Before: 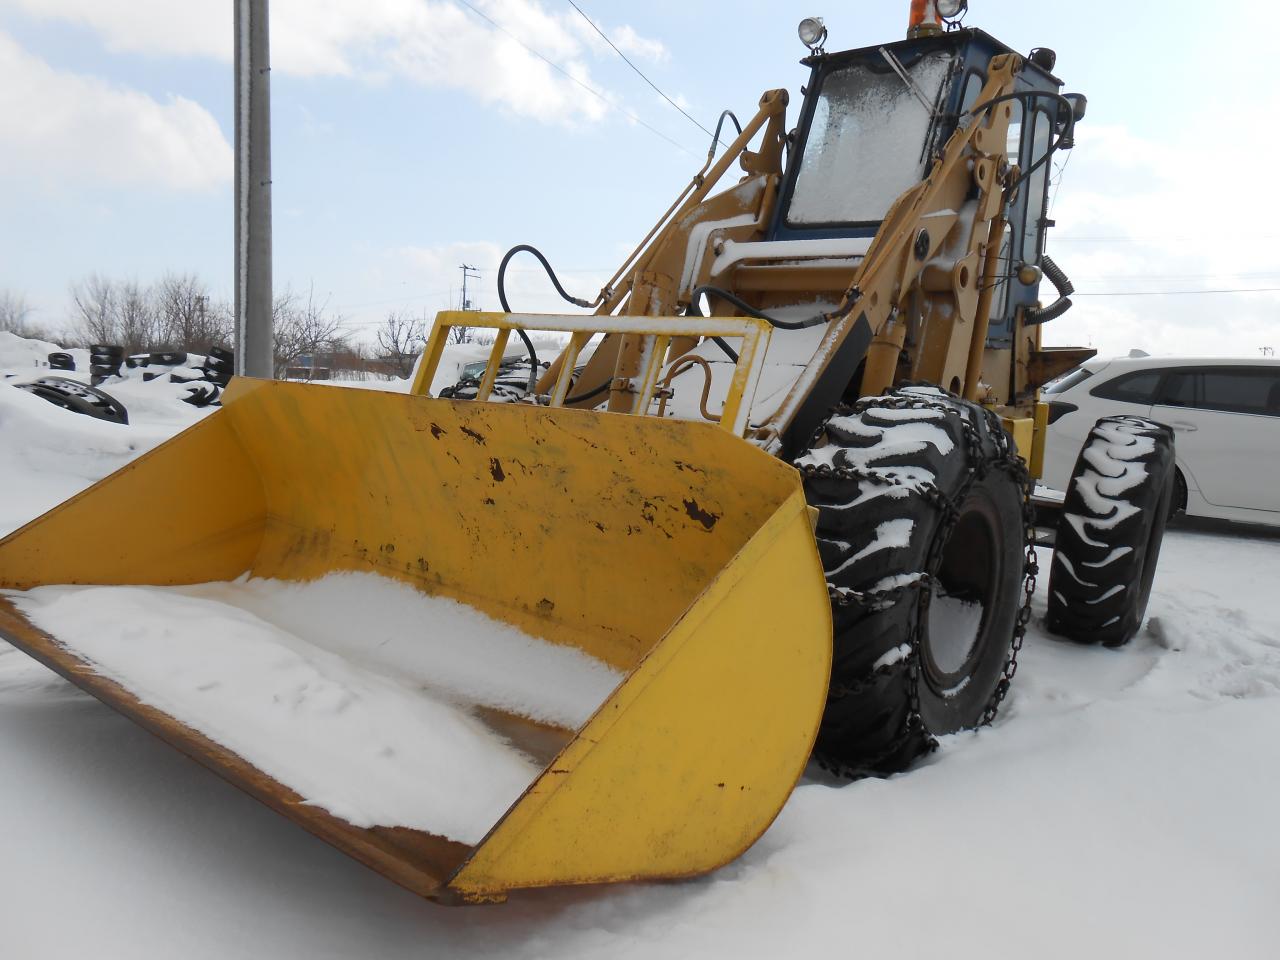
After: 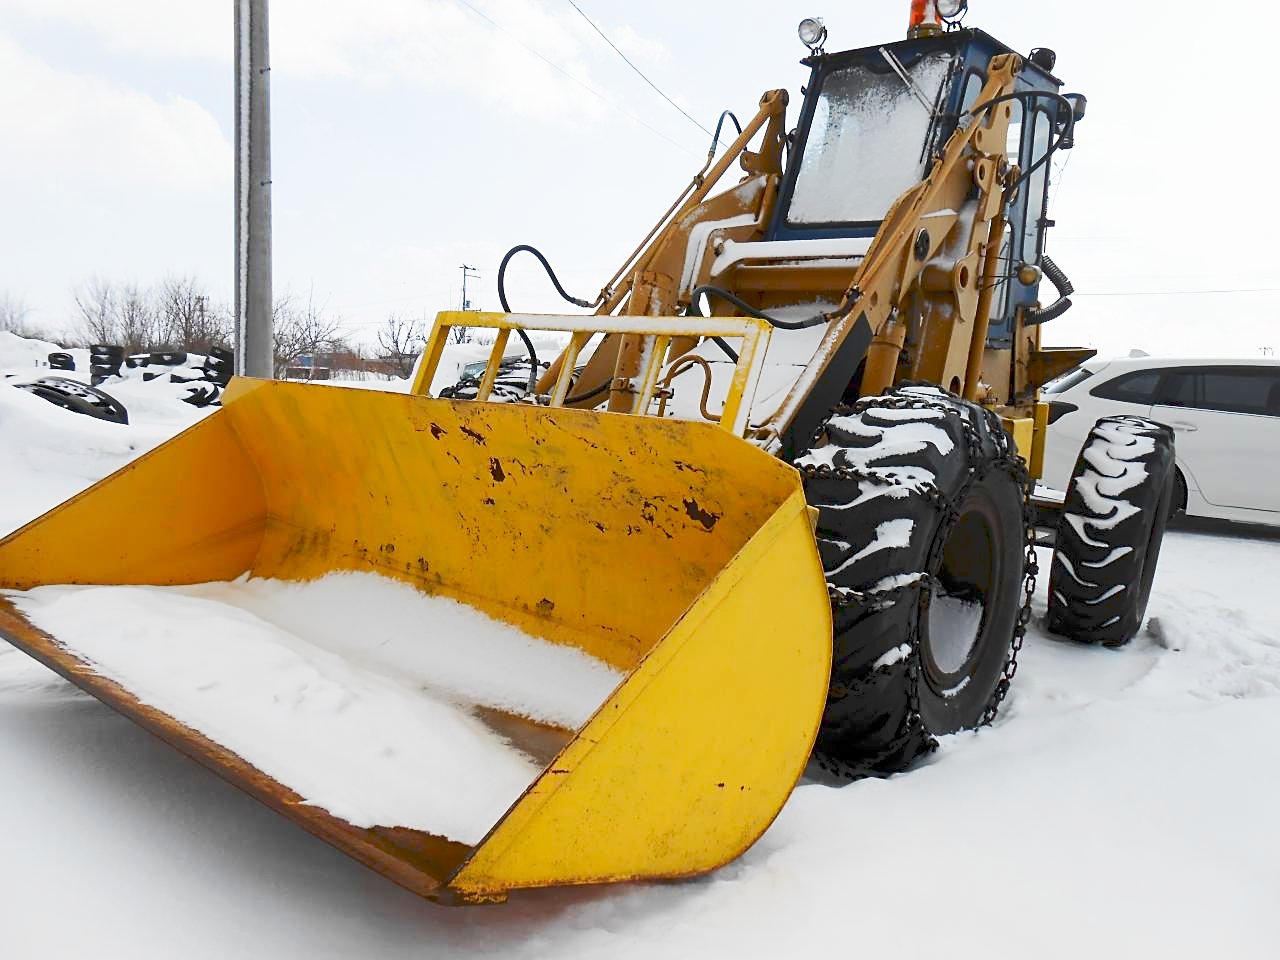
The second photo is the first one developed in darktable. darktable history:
contrast brightness saturation: contrast 0.16, saturation 0.32
sharpen: on, module defaults
tone curve: curves: ch0 [(0, 0) (0.003, 0.125) (0.011, 0.139) (0.025, 0.155) (0.044, 0.174) (0.069, 0.192) (0.1, 0.211) (0.136, 0.234) (0.177, 0.262) (0.224, 0.296) (0.277, 0.337) (0.335, 0.385) (0.399, 0.436) (0.468, 0.5) (0.543, 0.573) (0.623, 0.644) (0.709, 0.713) (0.801, 0.791) (0.898, 0.881) (1, 1)], preserve colors none
filmic rgb: middle gray luminance 12.74%, black relative exposure -10.13 EV, white relative exposure 3.47 EV, threshold 6 EV, target black luminance 0%, hardness 5.74, latitude 44.69%, contrast 1.221, highlights saturation mix 5%, shadows ↔ highlights balance 26.78%, add noise in highlights 0, preserve chrominance no, color science v3 (2019), use custom middle-gray values true, iterations of high-quality reconstruction 0, contrast in highlights soft, enable highlight reconstruction true
